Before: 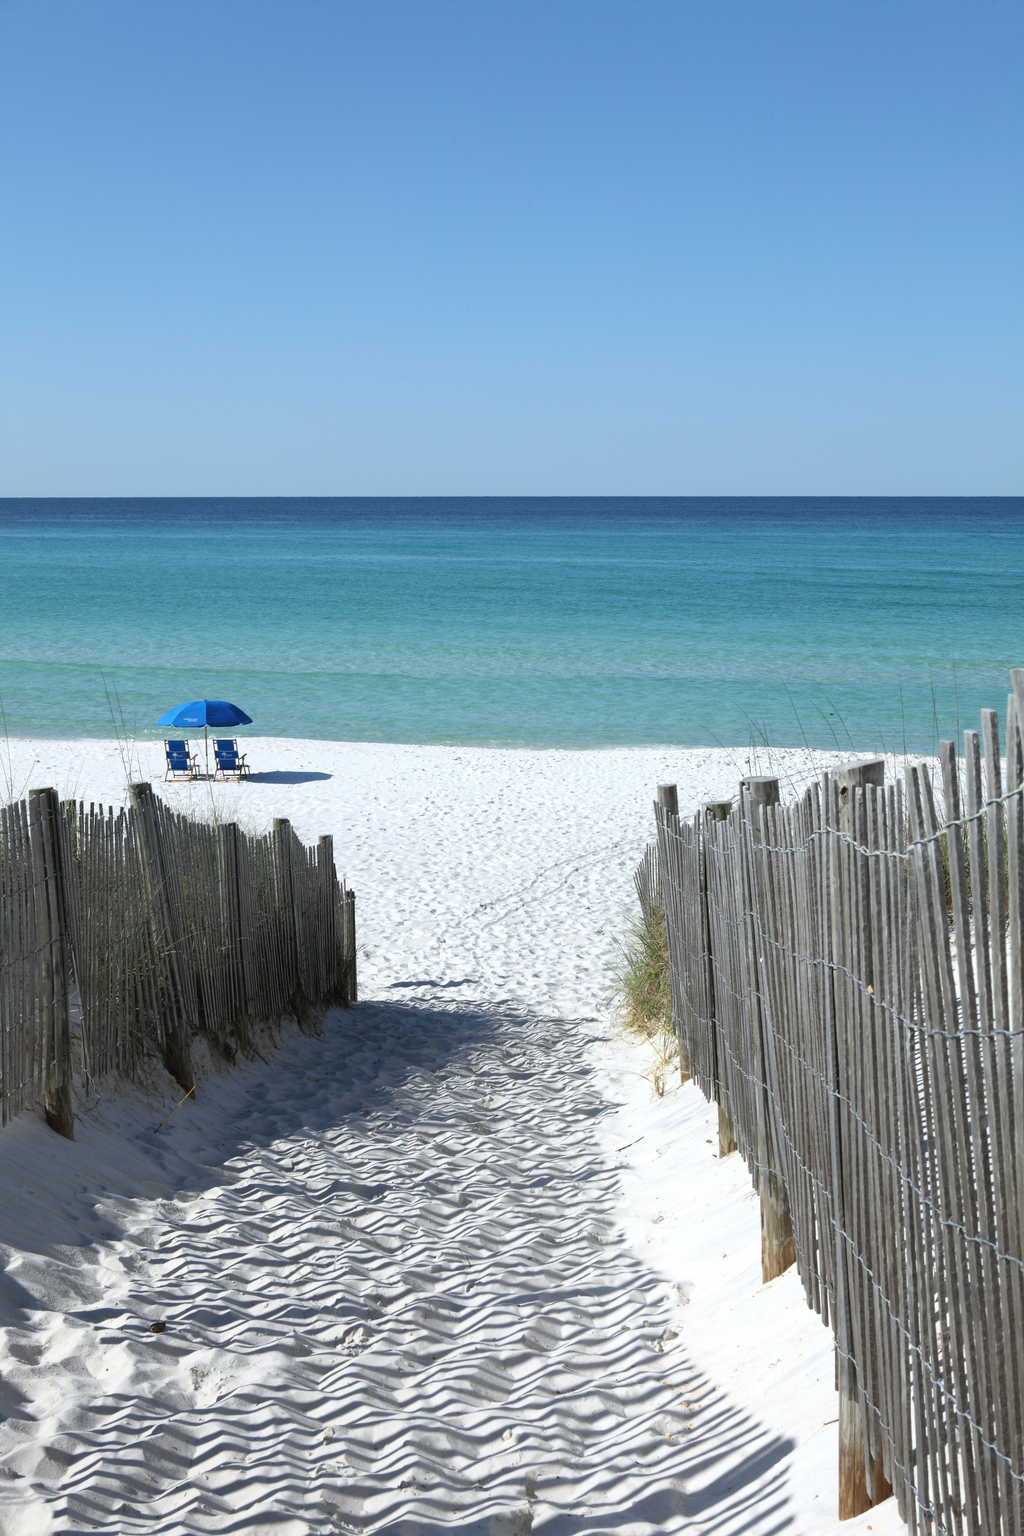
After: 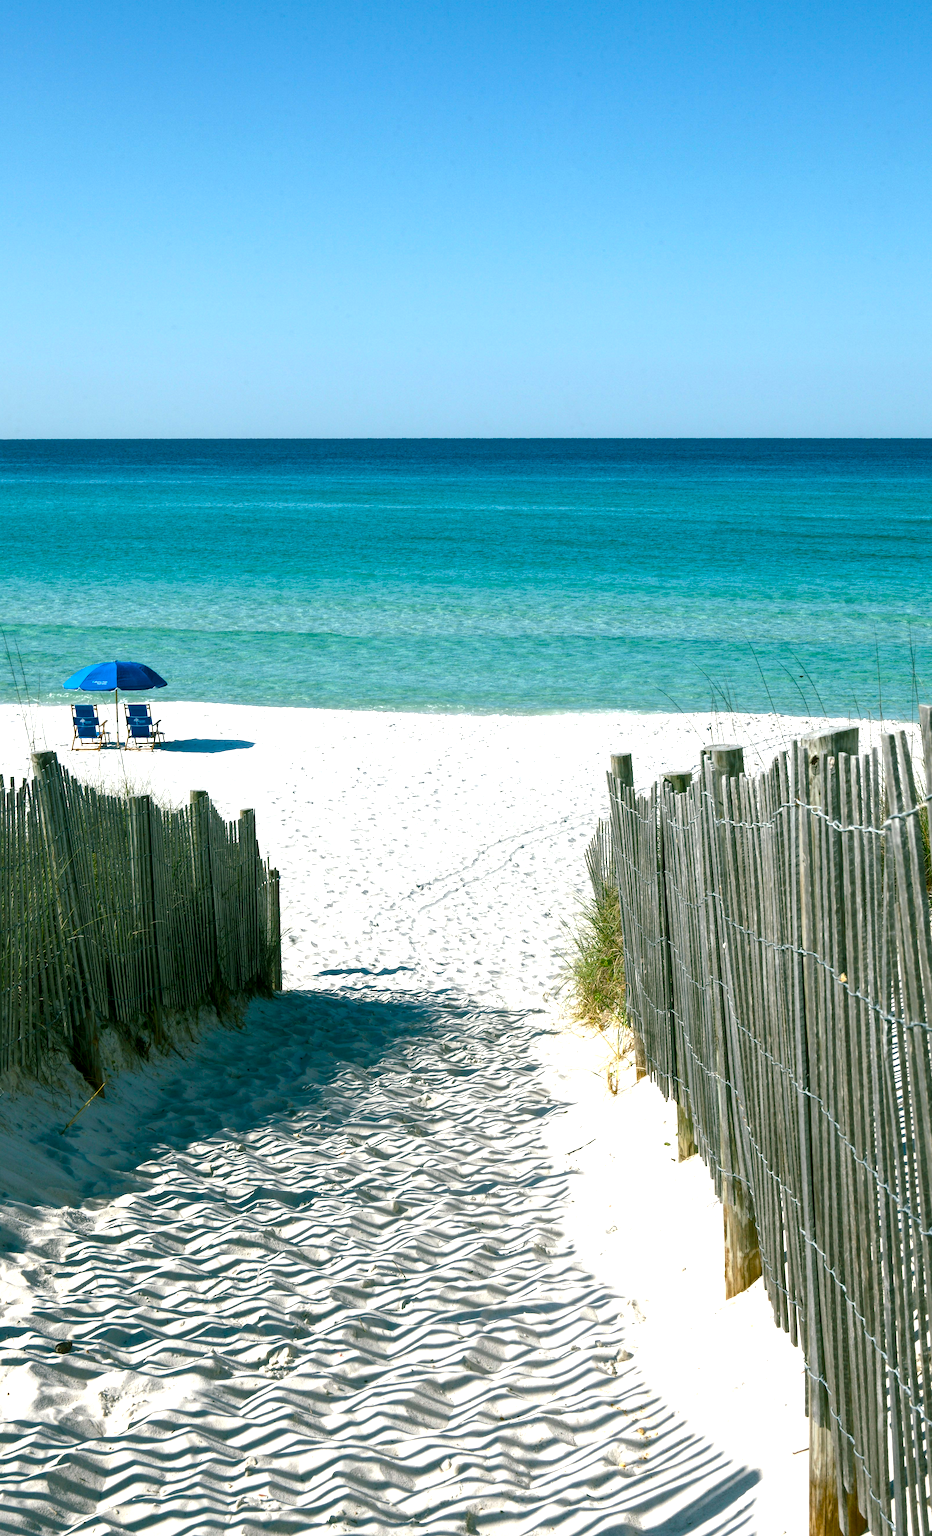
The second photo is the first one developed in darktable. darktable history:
crop: left 9.762%, top 6.275%, right 6.908%, bottom 2.328%
color balance rgb: shadows lift › chroma 11.882%, shadows lift › hue 131.26°, highlights gain › chroma 2.997%, highlights gain › hue 76.92°, linear chroma grading › global chroma 20.405%, perceptual saturation grading › global saturation 20%, perceptual saturation grading › highlights -25.176%, perceptual saturation grading › shadows 49.424%, perceptual brilliance grading › global brilliance 14.647%, perceptual brilliance grading › shadows -35.13%, global vibrance 20%
local contrast: highlights 92%, shadows 89%, detail 160%, midtone range 0.2
